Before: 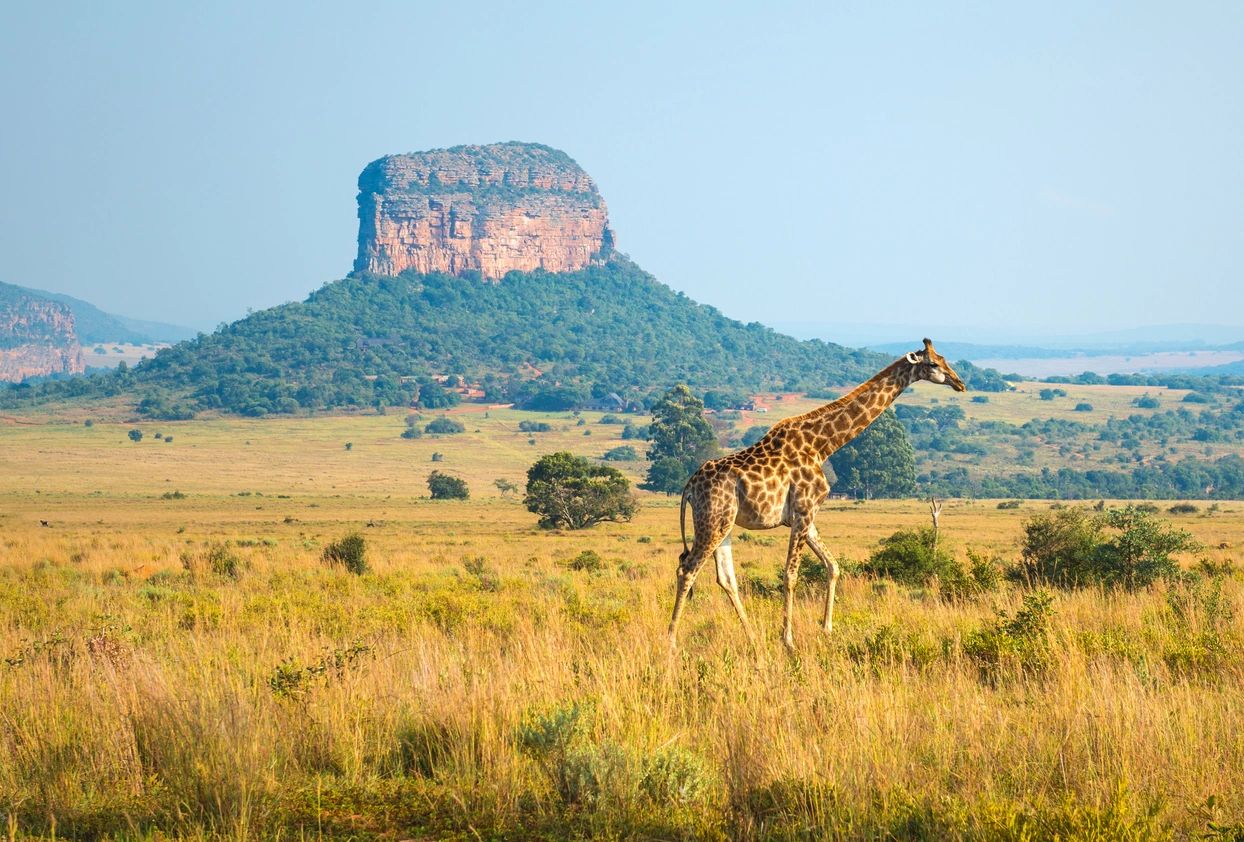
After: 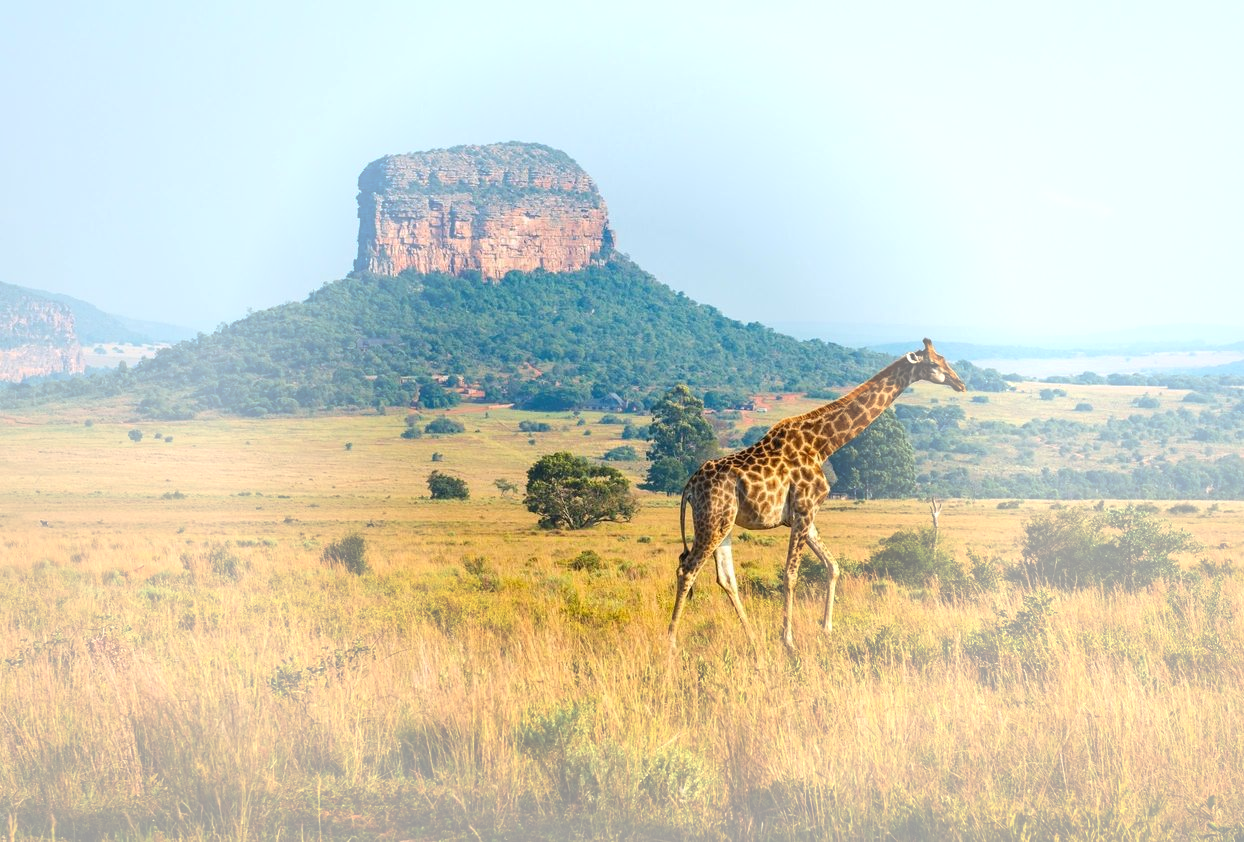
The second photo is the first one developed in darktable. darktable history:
vignetting: fall-off start 31.67%, fall-off radius 34.79%, brightness 0.319, saturation 0.003
